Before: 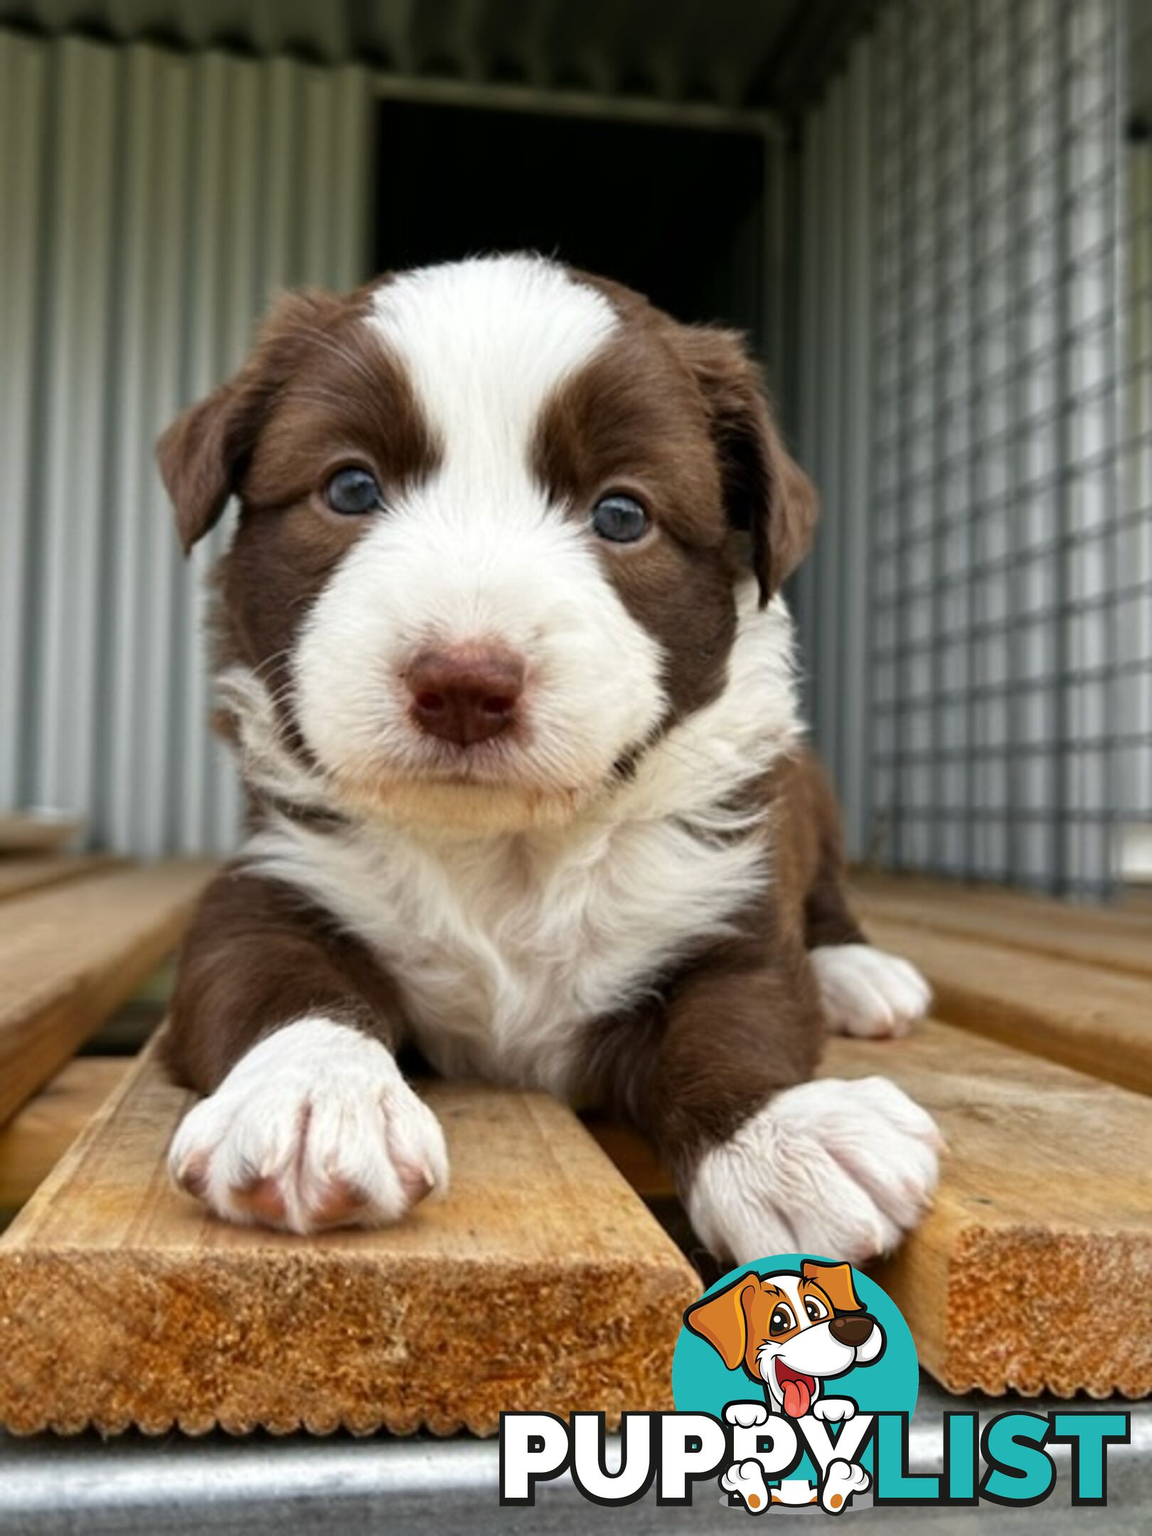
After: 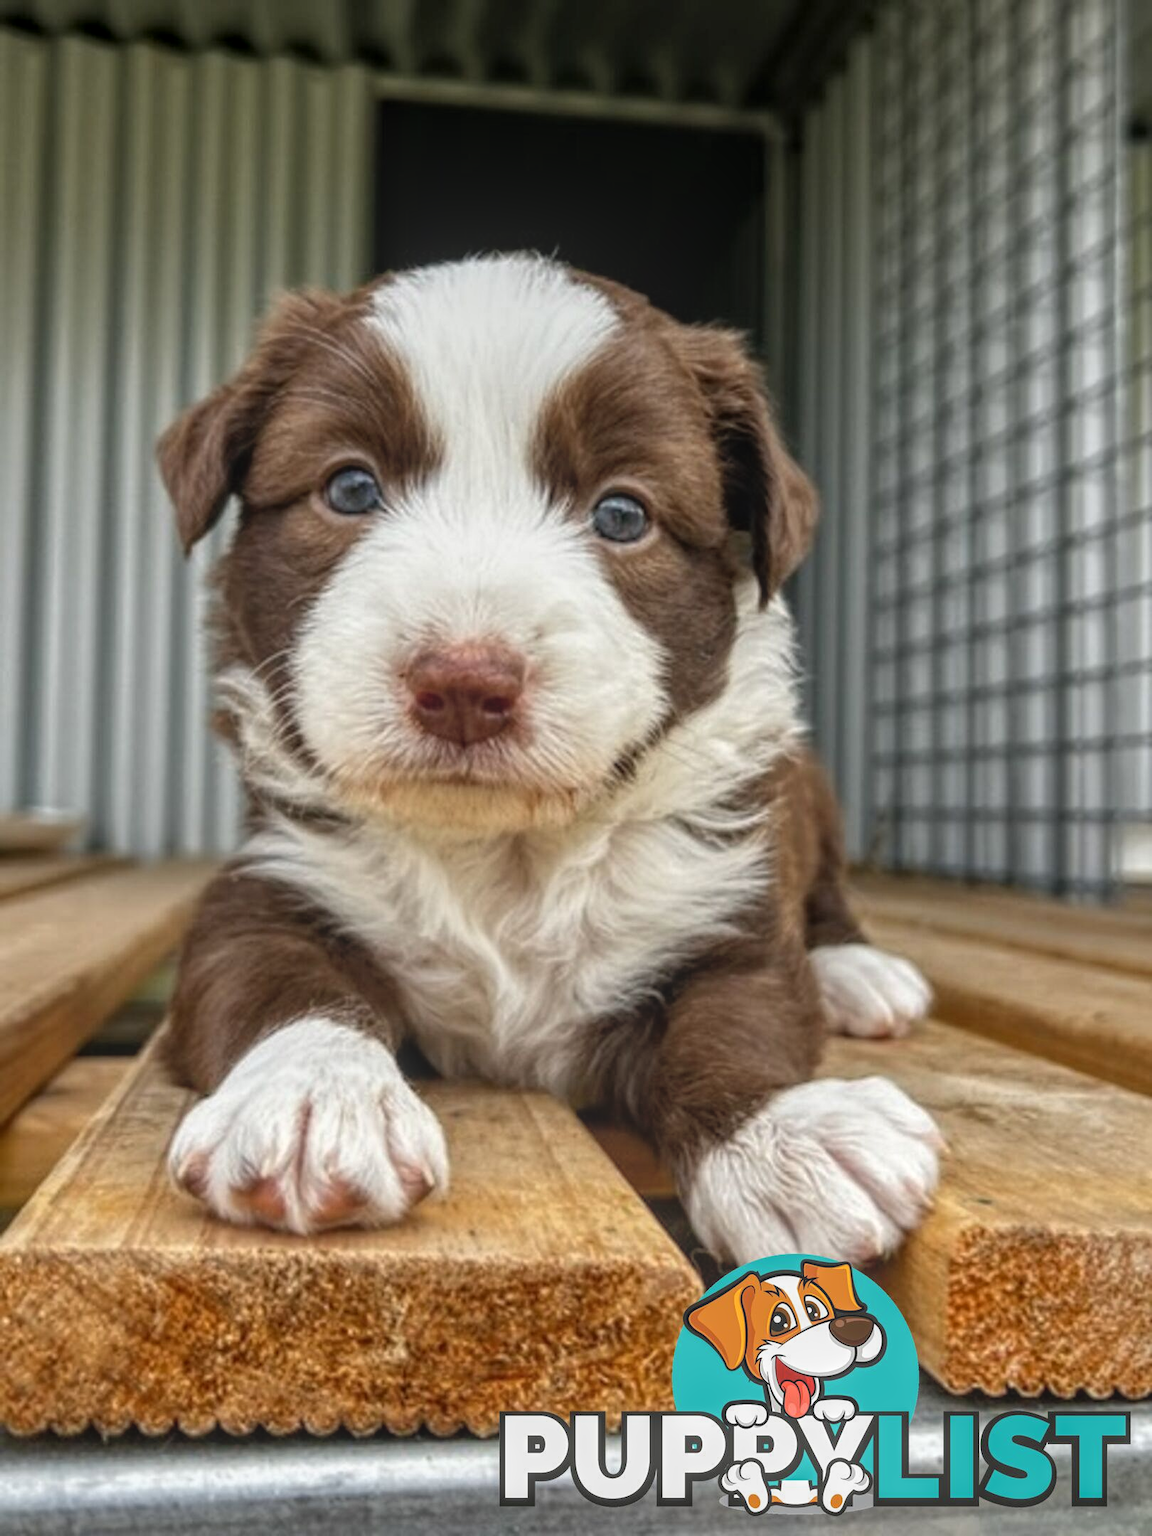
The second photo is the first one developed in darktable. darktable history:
local contrast: highlights 66%, shadows 34%, detail 166%, midtone range 0.2
